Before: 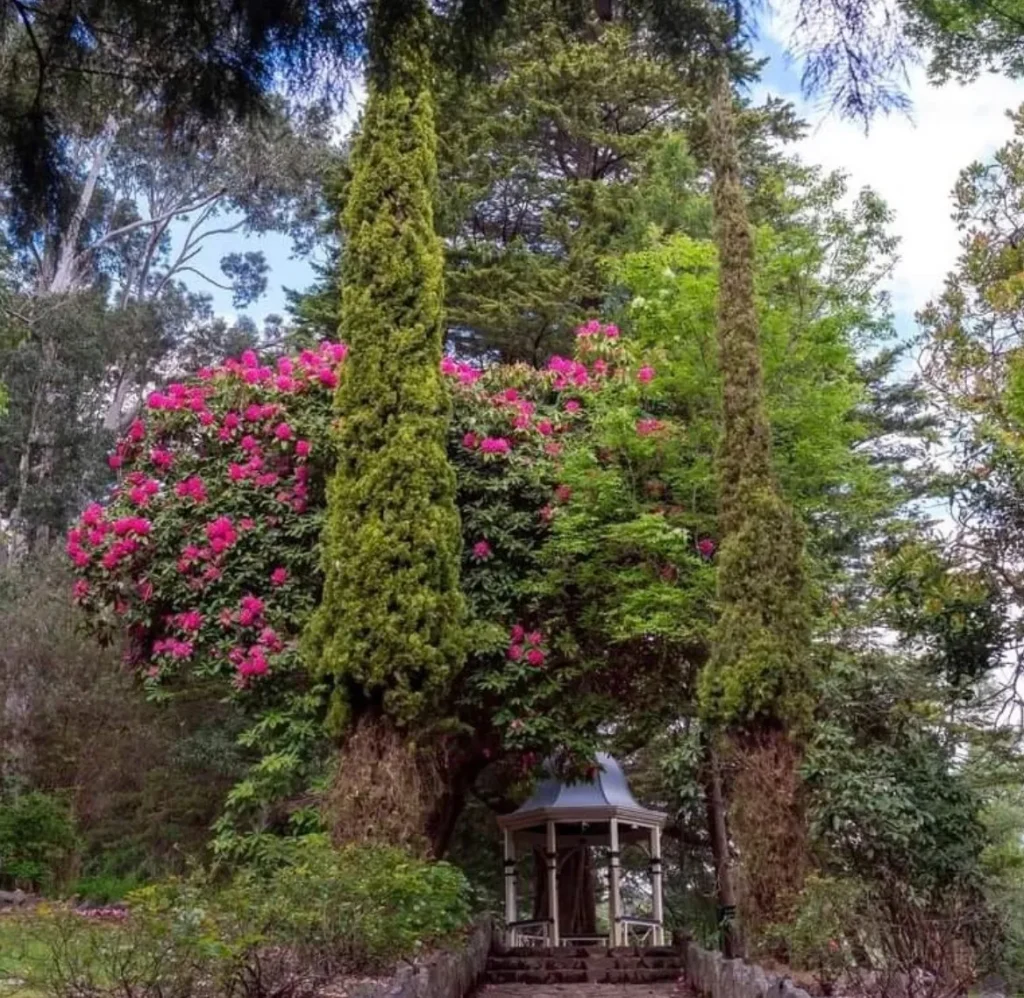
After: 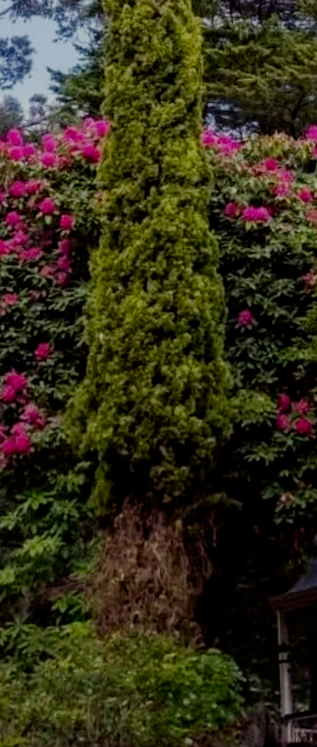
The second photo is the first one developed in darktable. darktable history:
filmic rgb: middle gray luminance 29%, black relative exposure -10.3 EV, white relative exposure 5.5 EV, threshold 6 EV, target black luminance 0%, hardness 3.95, latitude 2.04%, contrast 1.132, highlights saturation mix 5%, shadows ↔ highlights balance 15.11%, add noise in highlights 0, preserve chrominance no, color science v3 (2019), use custom middle-gray values true, iterations of high-quality reconstruction 0, contrast in highlights soft, enable highlight reconstruction true
crop and rotate: left 21.77%, top 18.528%, right 44.676%, bottom 2.997%
rotate and perspective: rotation -1.68°, lens shift (vertical) -0.146, crop left 0.049, crop right 0.912, crop top 0.032, crop bottom 0.96
